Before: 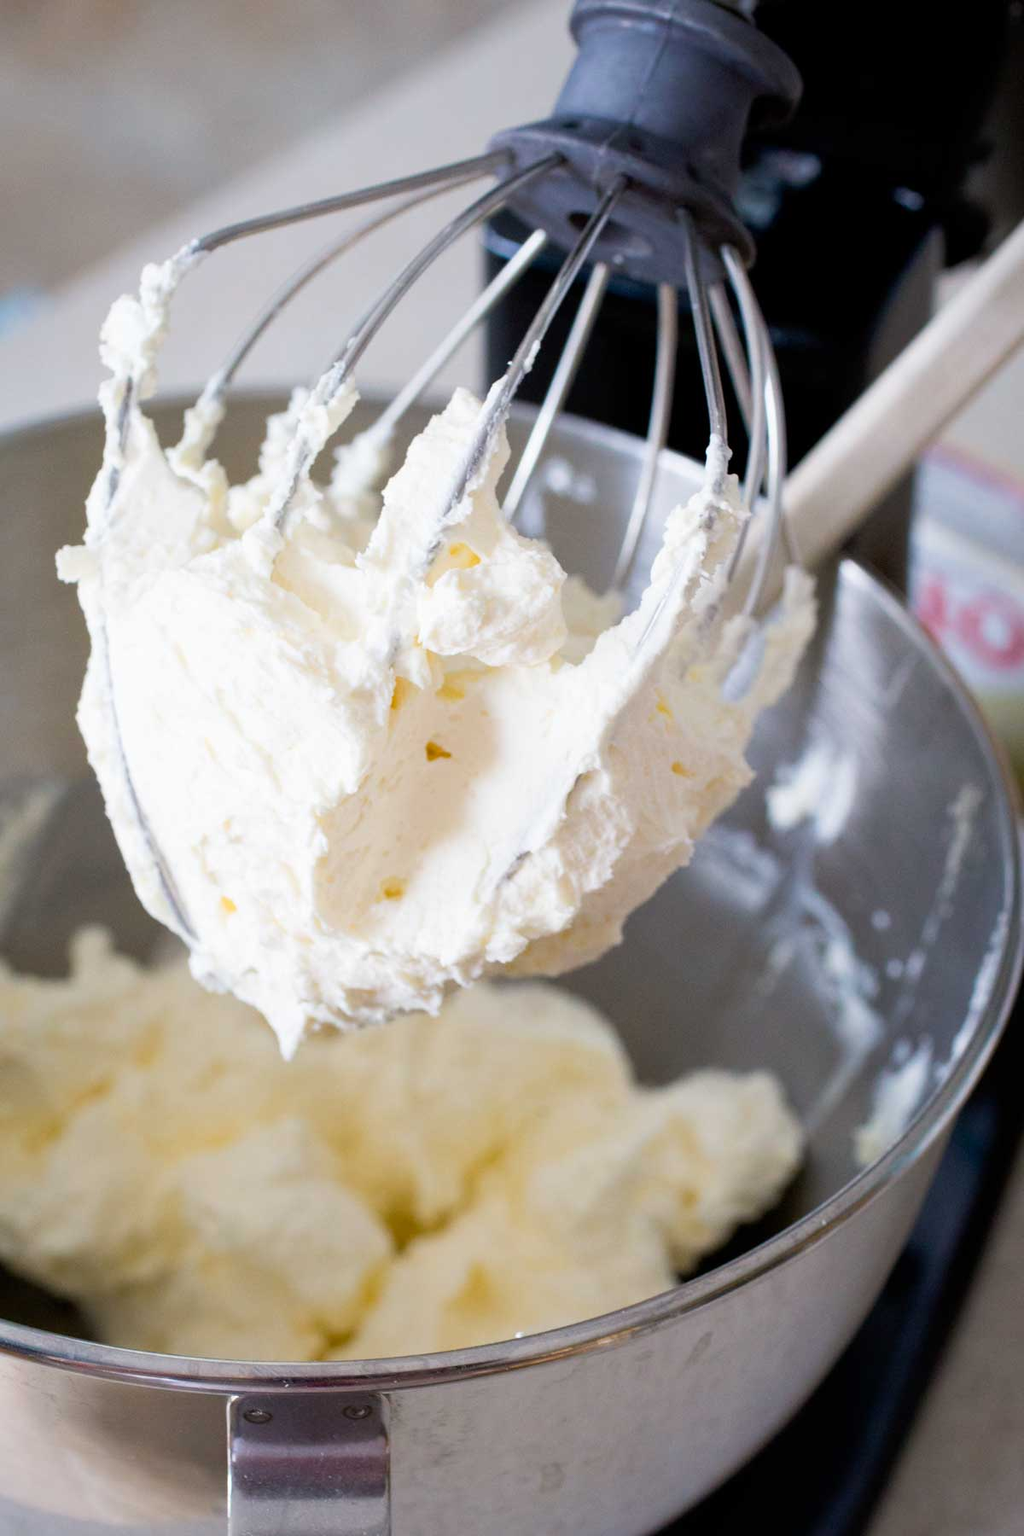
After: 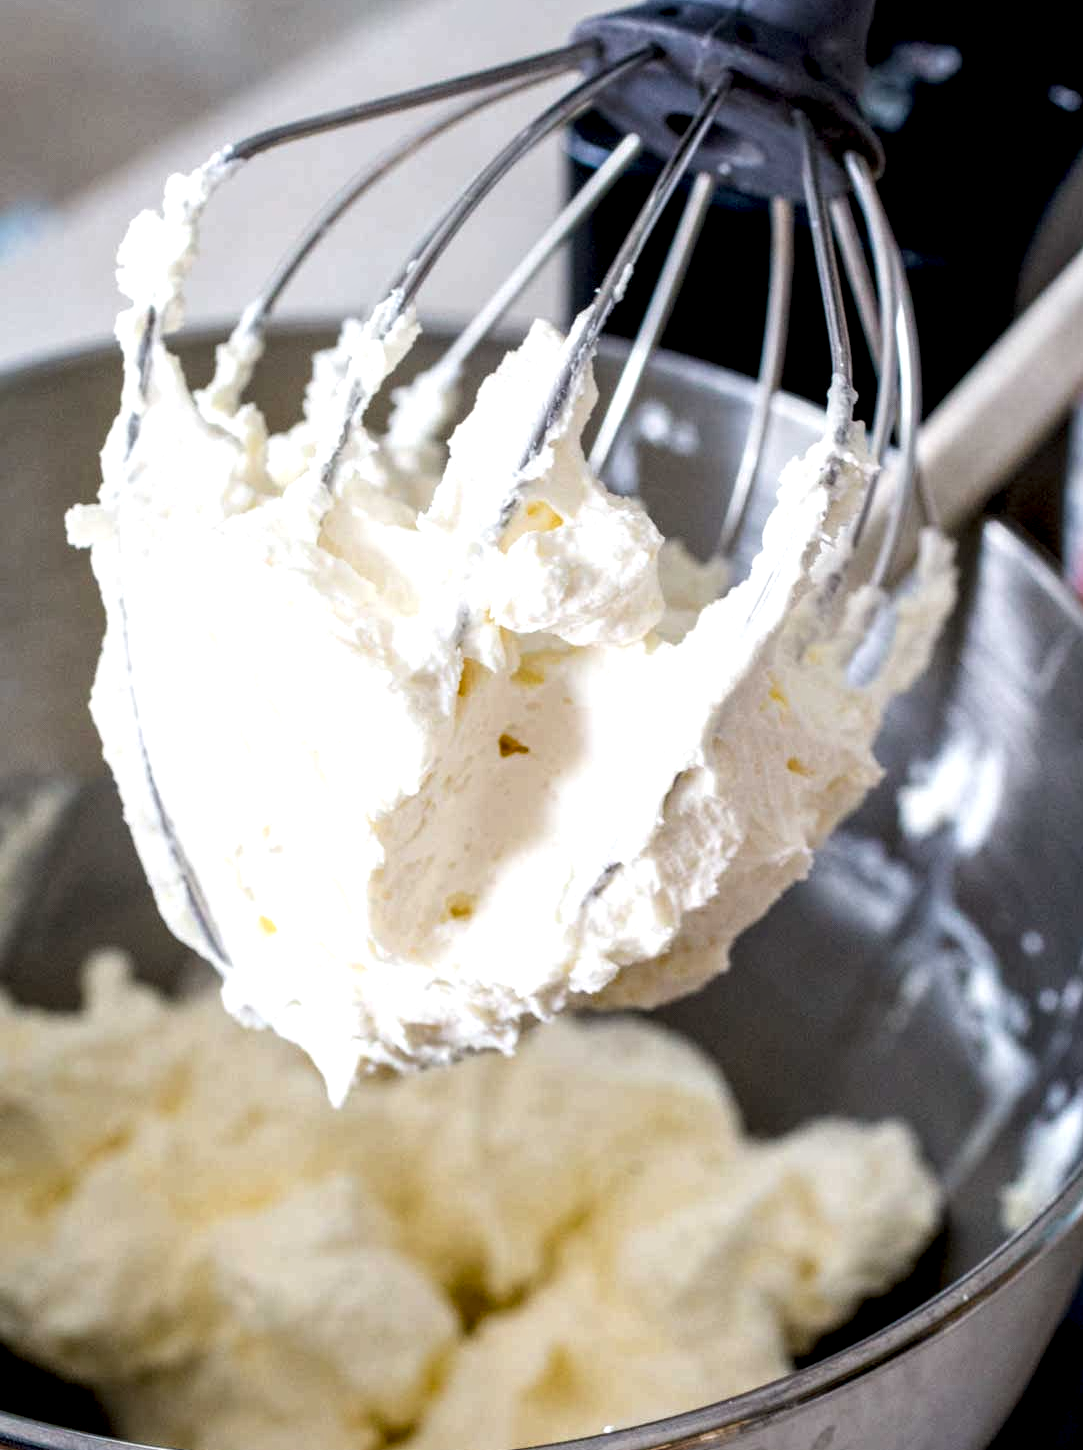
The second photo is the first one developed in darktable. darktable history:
local contrast: highlights 16%, detail 188%
crop: top 7.541%, right 9.72%, bottom 11.901%
